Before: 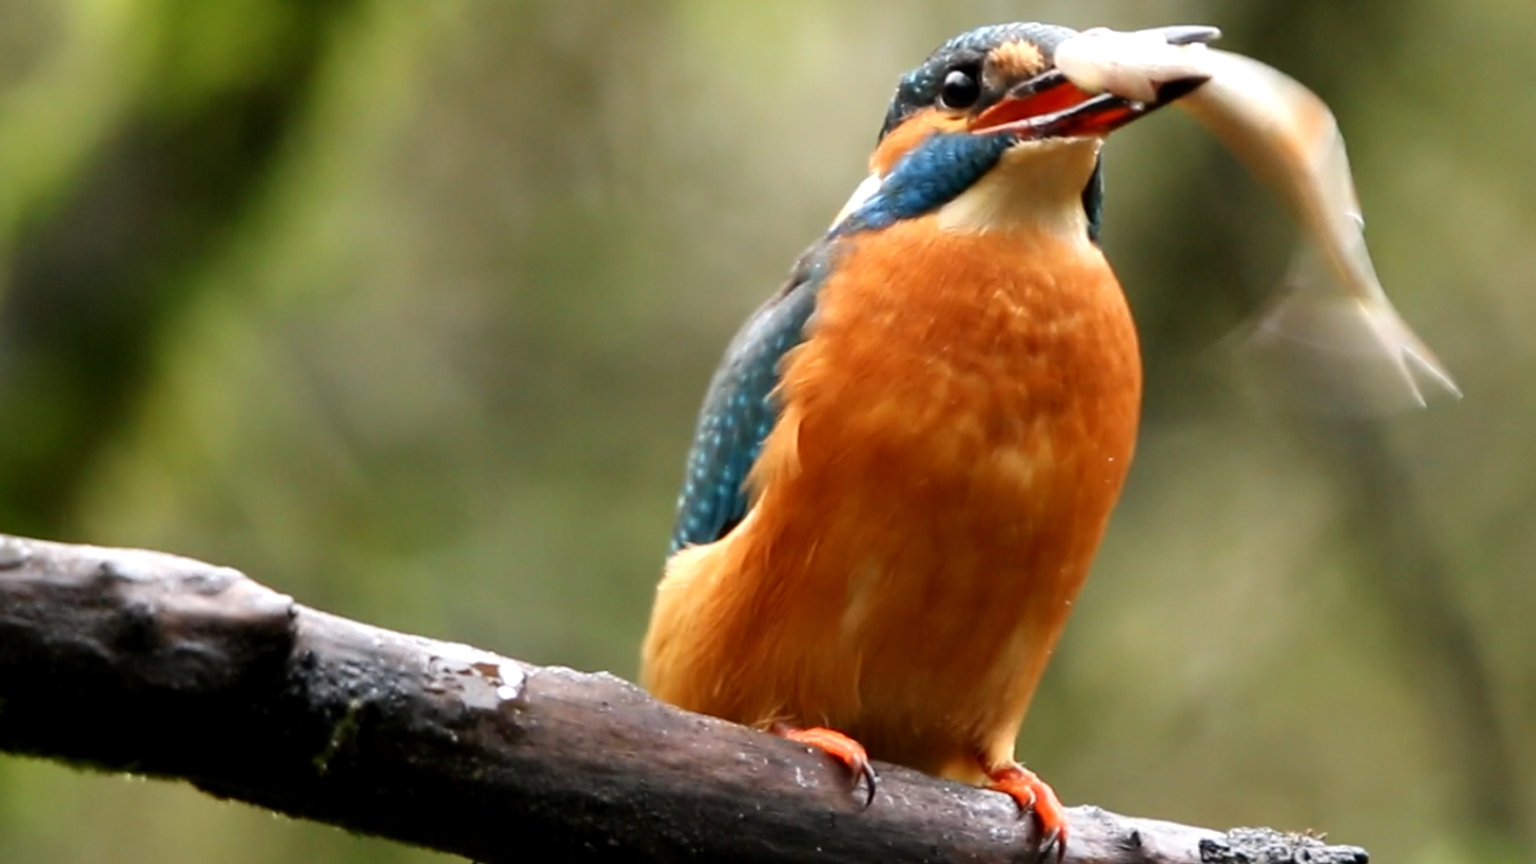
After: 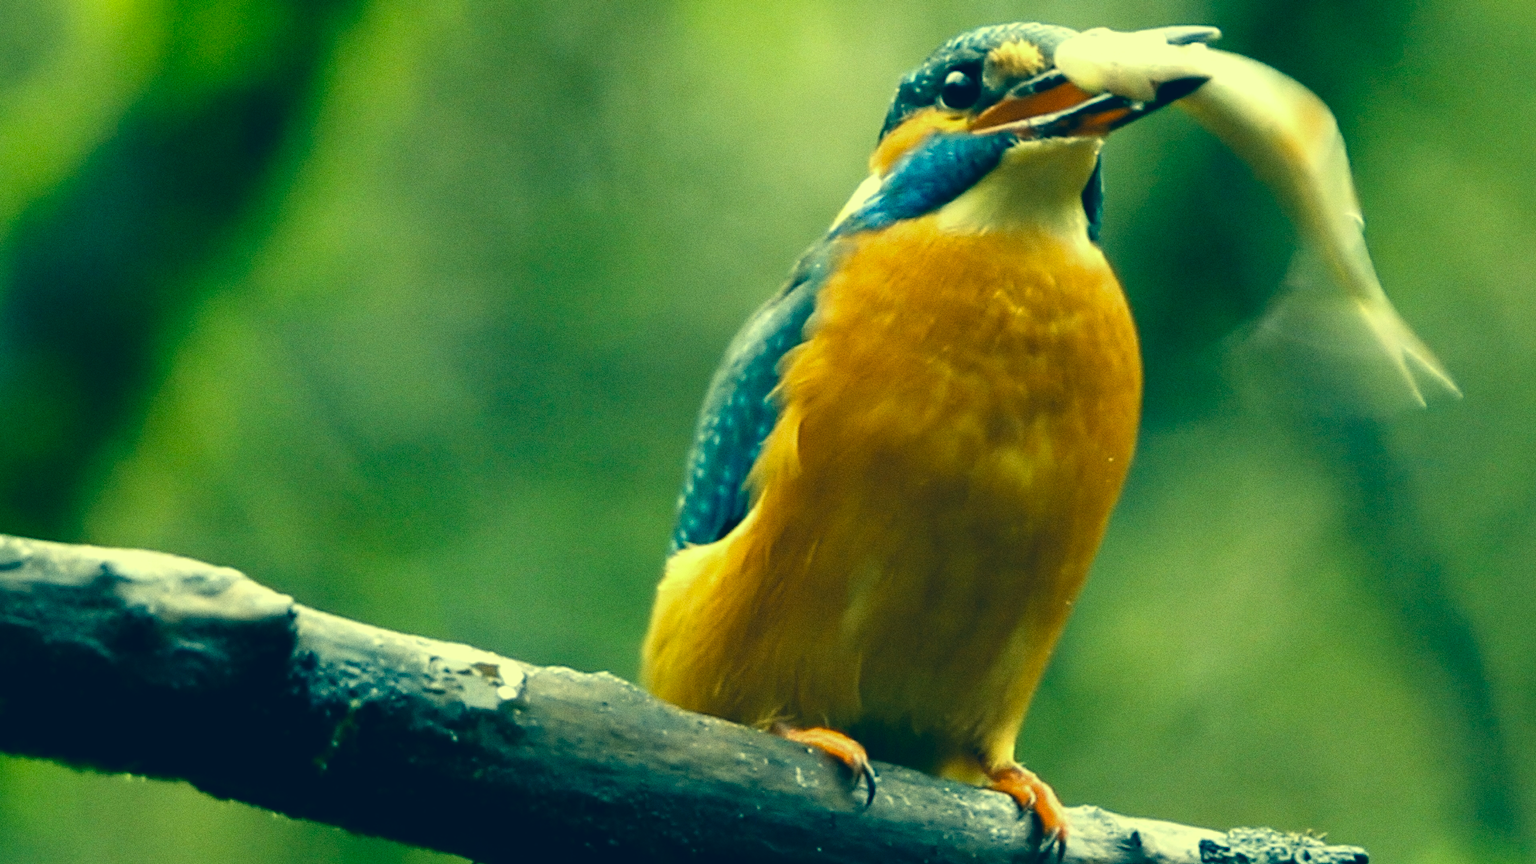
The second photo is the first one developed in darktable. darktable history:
color correction: highlights a* -15.58, highlights b* 40, shadows a* -40, shadows b* -26.18
grain: coarseness 0.47 ISO
